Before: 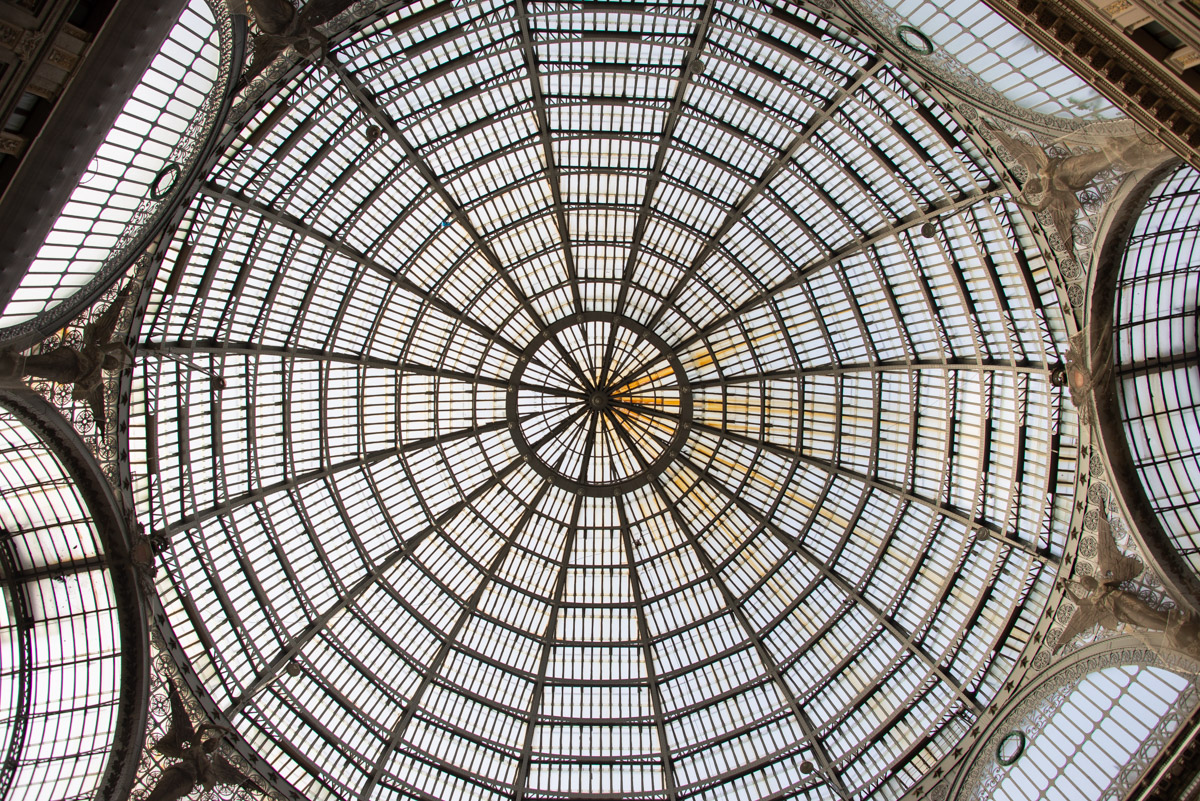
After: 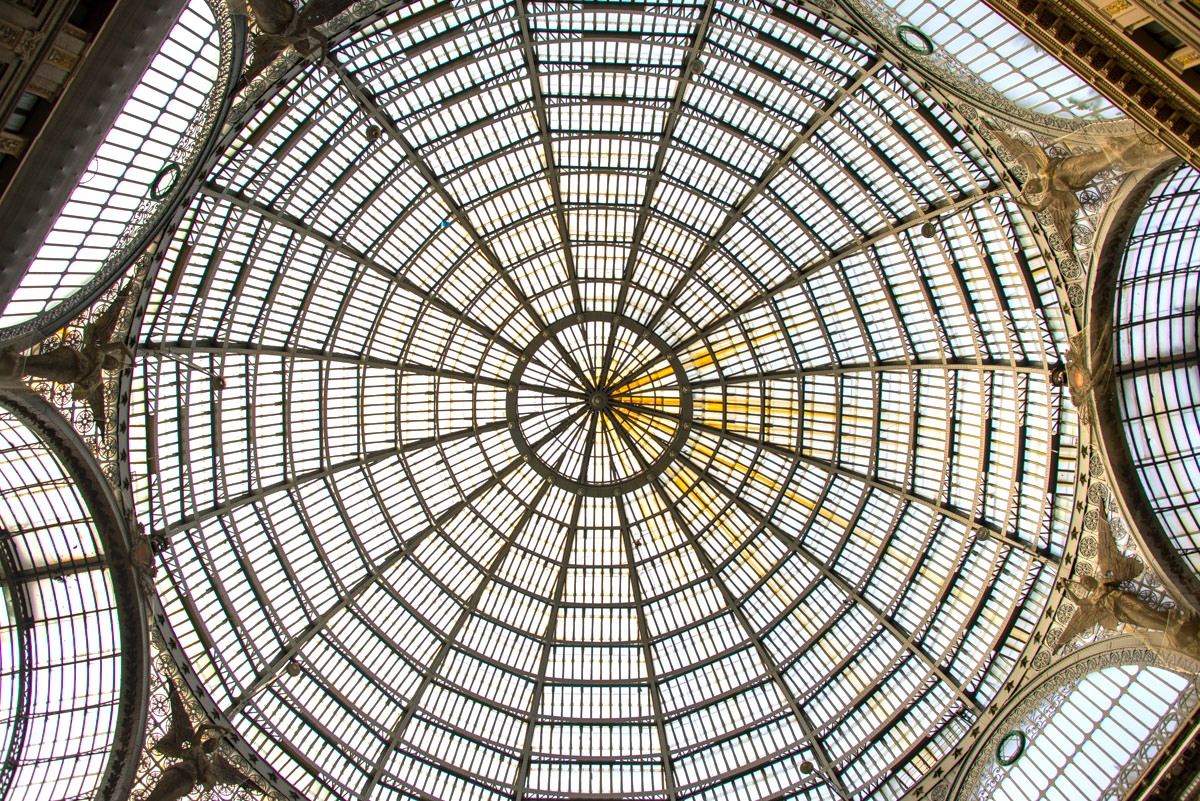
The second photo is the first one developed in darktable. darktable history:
local contrast: detail 130%
color balance rgb: shadows lift › chroma 2.004%, shadows lift › hue 187.96°, perceptual saturation grading › global saturation 19.934%, perceptual brilliance grading › global brilliance 12.823%, global vibrance 40.866%
